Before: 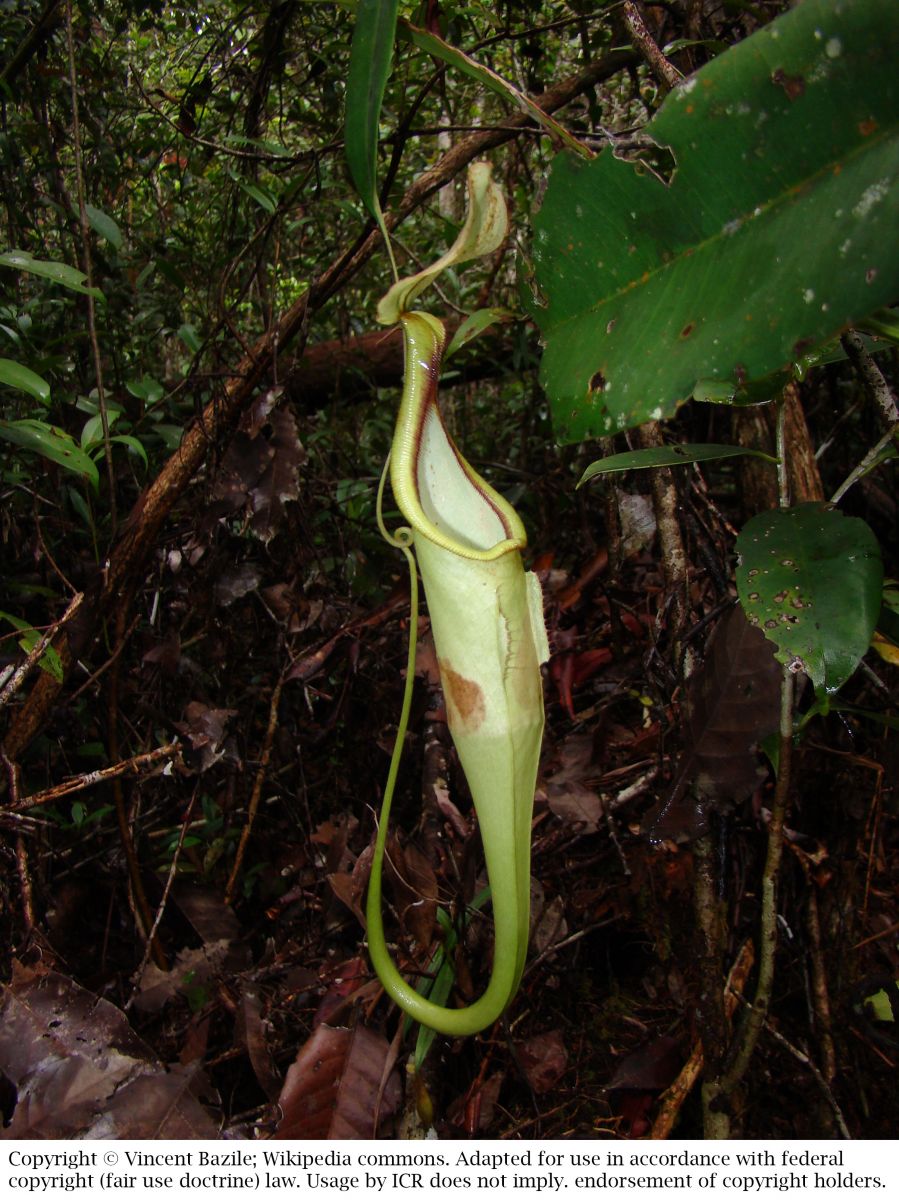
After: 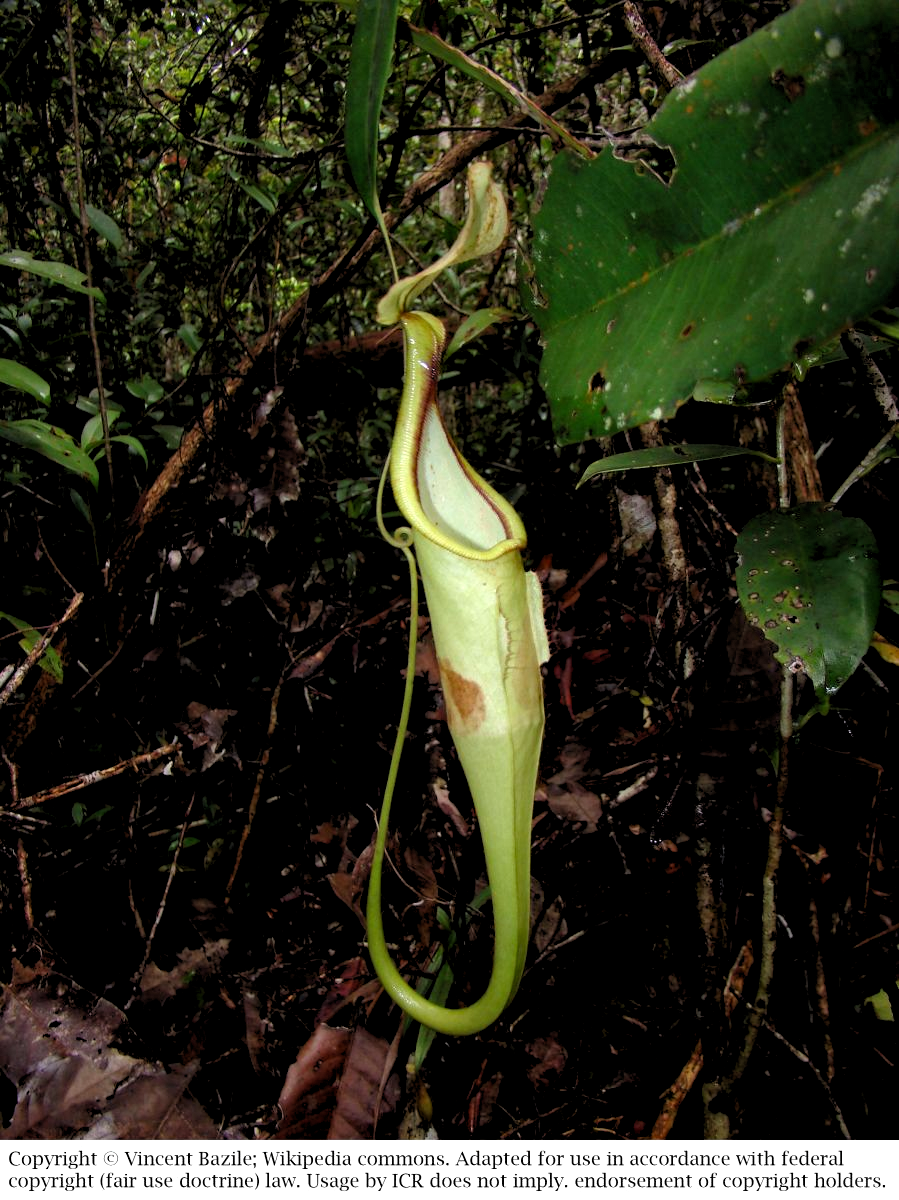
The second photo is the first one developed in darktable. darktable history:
white balance: emerald 1
haze removal: compatibility mode true, adaptive false
rgb levels: levels [[0.01, 0.419, 0.839], [0, 0.5, 1], [0, 0.5, 1]]
